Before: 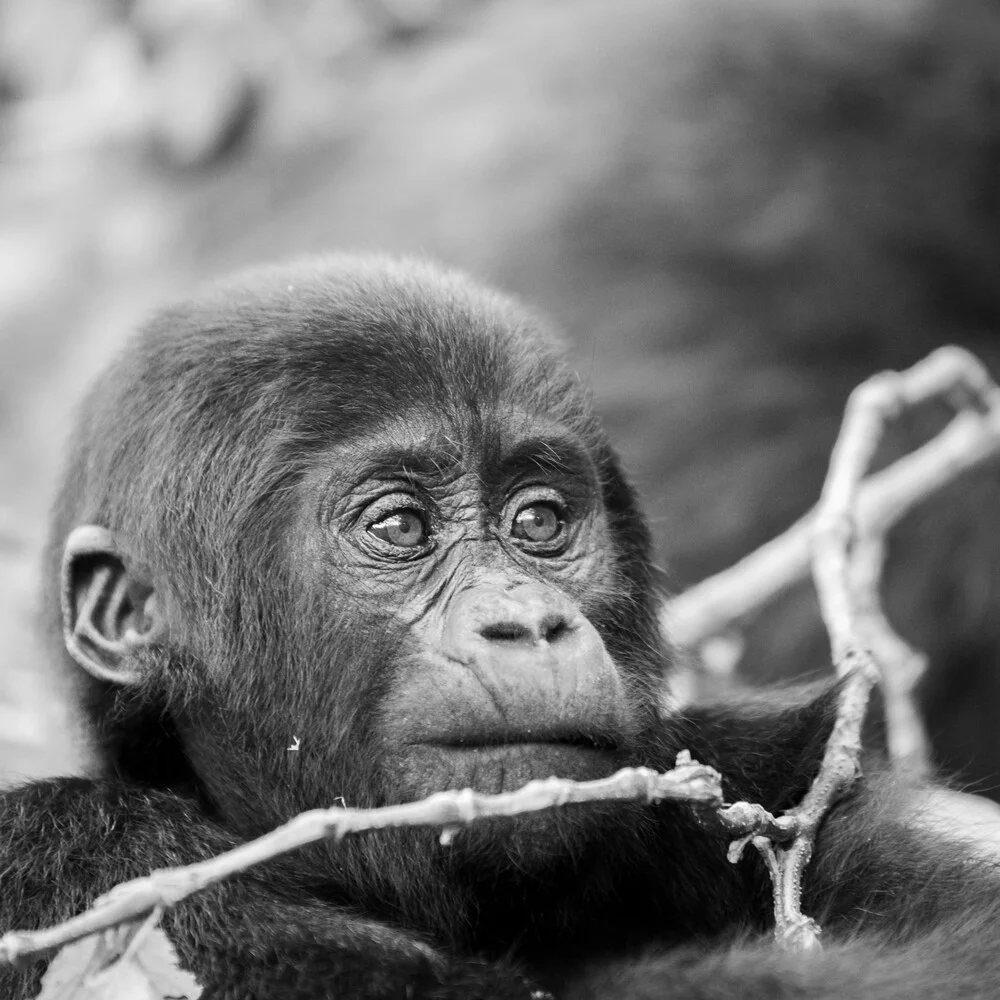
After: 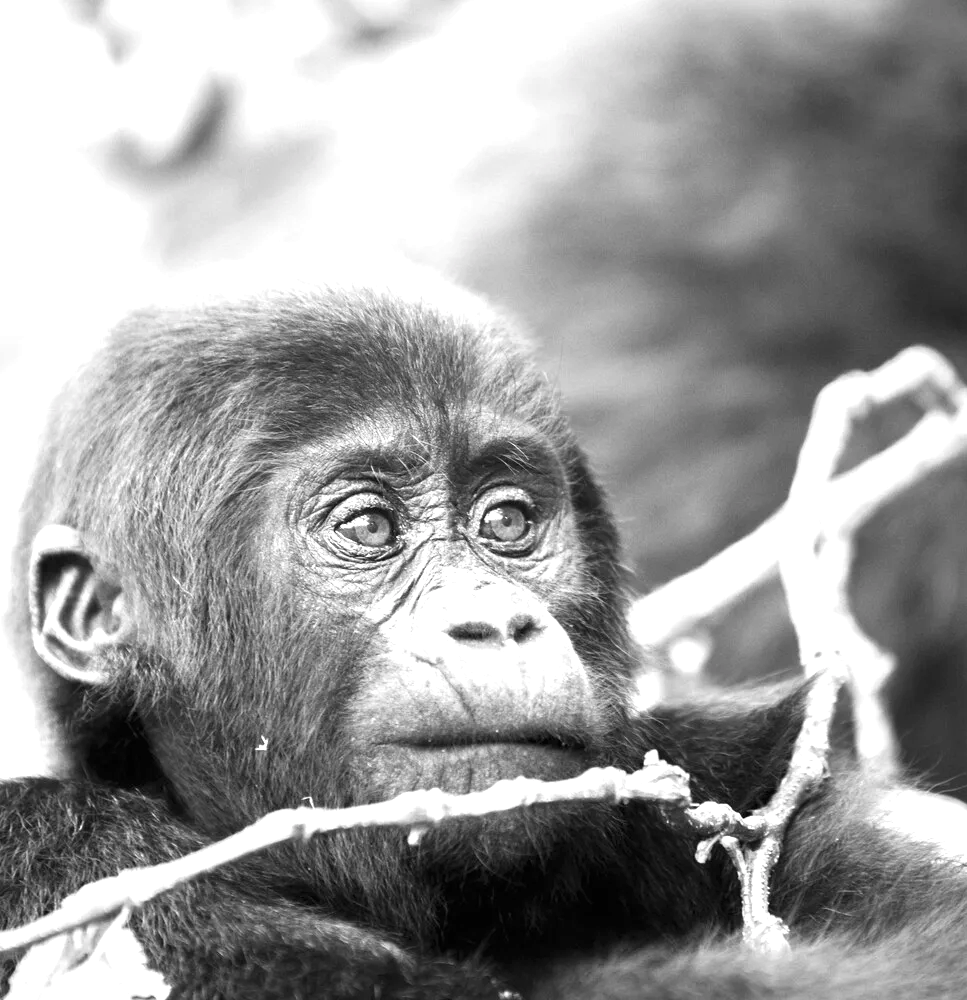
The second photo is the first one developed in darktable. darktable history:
crop and rotate: left 3.238%
exposure: black level correction 0, exposure 1.1 EV, compensate exposure bias true, compensate highlight preservation false
contrast brightness saturation: saturation -0.05
